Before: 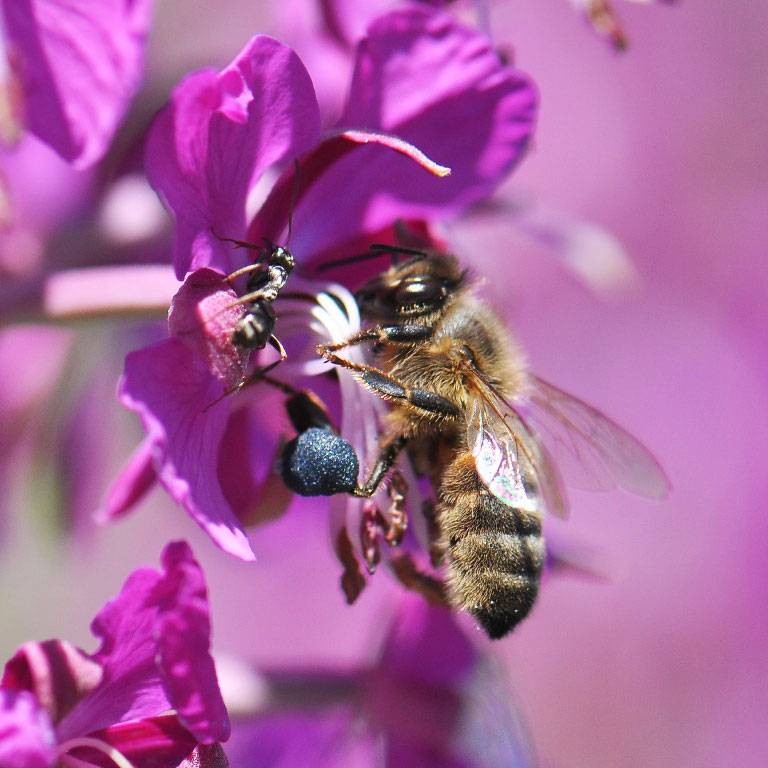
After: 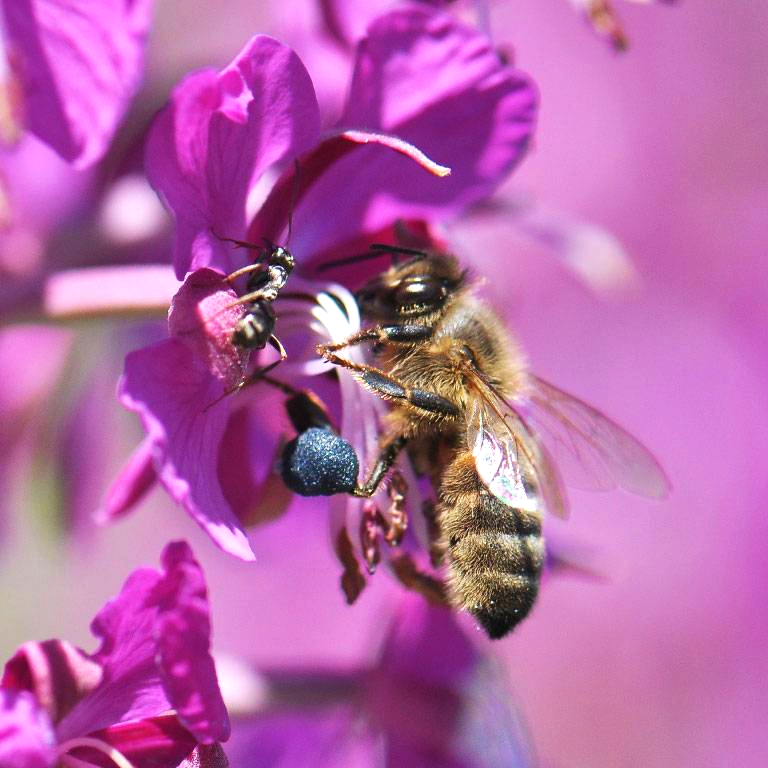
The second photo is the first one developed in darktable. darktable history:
shadows and highlights: shadows 20.55, highlights -20.99, soften with gaussian
velvia: strength 21.76%
exposure: exposure 0.207 EV, compensate highlight preservation false
